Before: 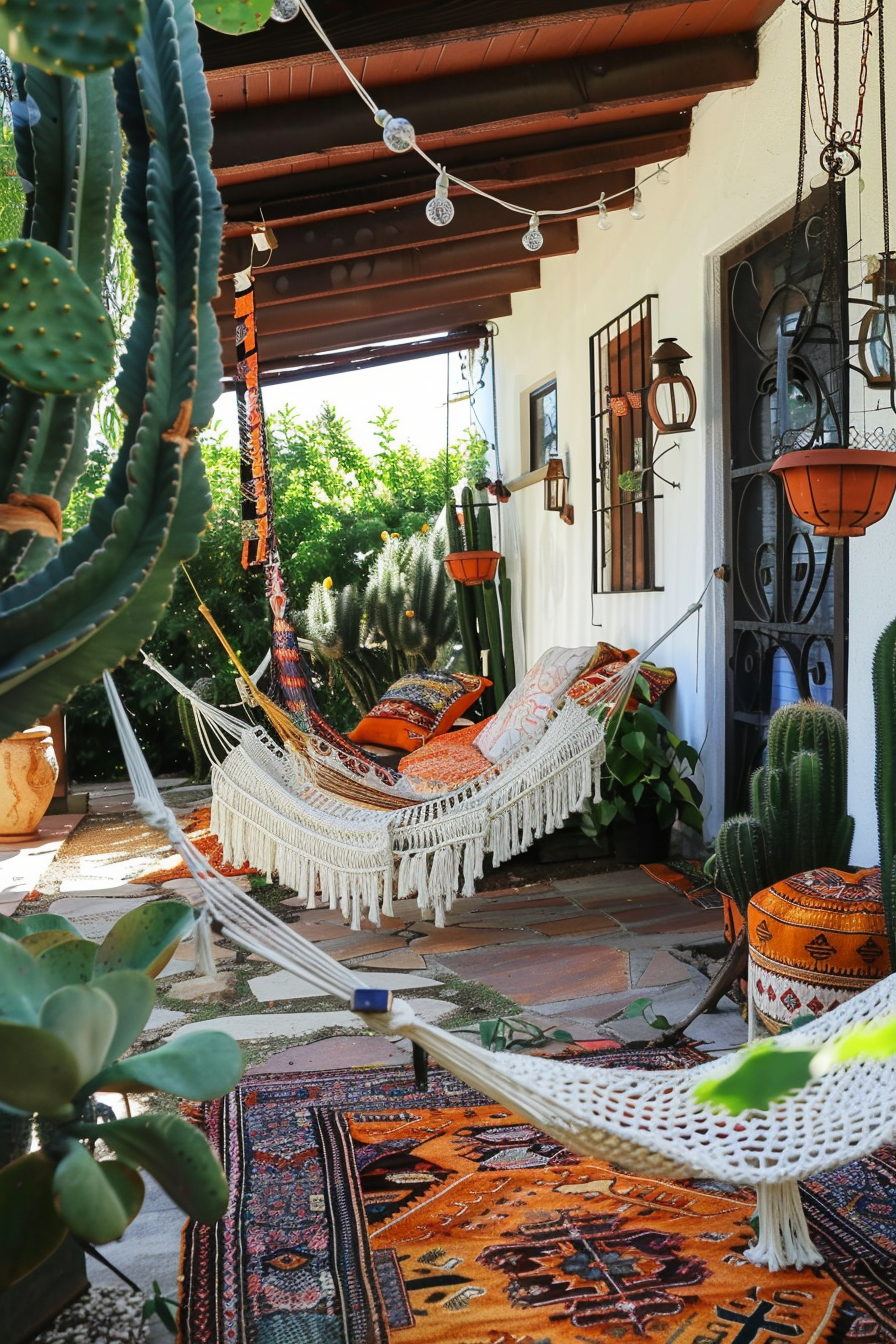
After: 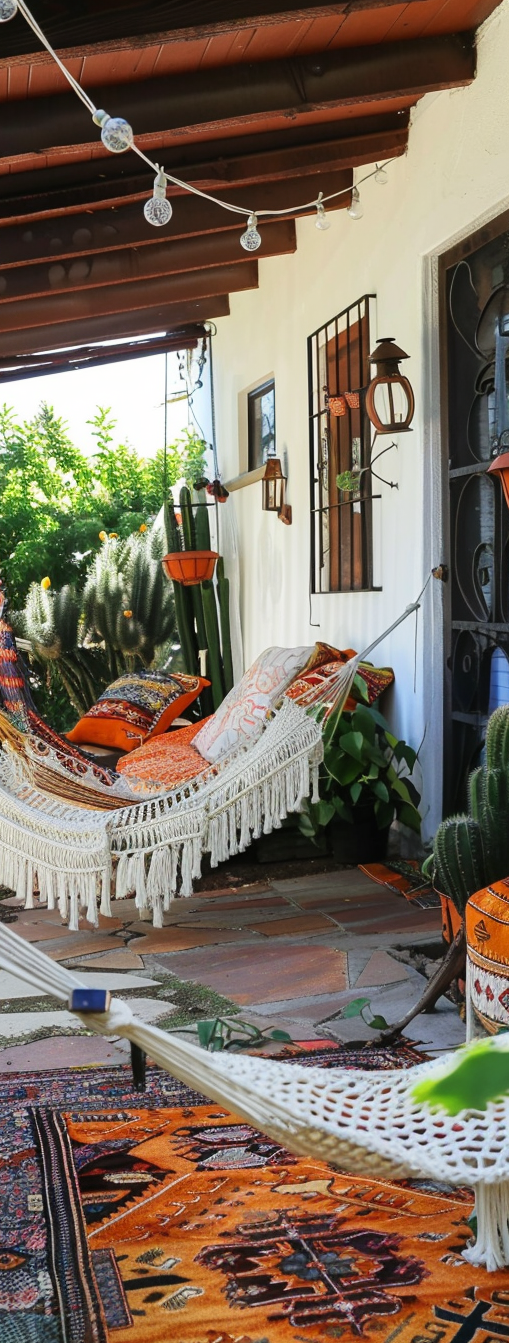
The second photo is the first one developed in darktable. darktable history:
crop: left 31.55%, top 0.006%, right 11.547%
levels: mode automatic, levels [0, 0.498, 1]
tone equalizer: on, module defaults
